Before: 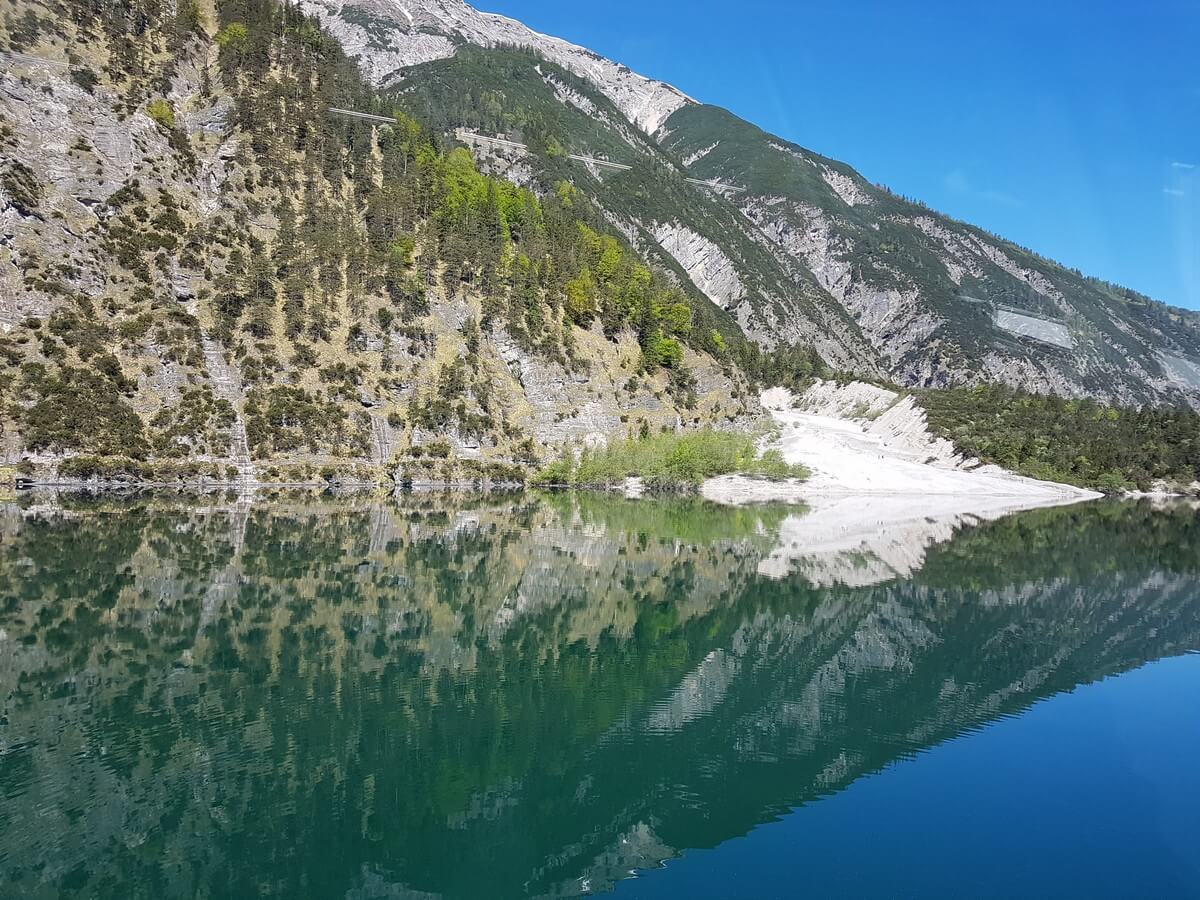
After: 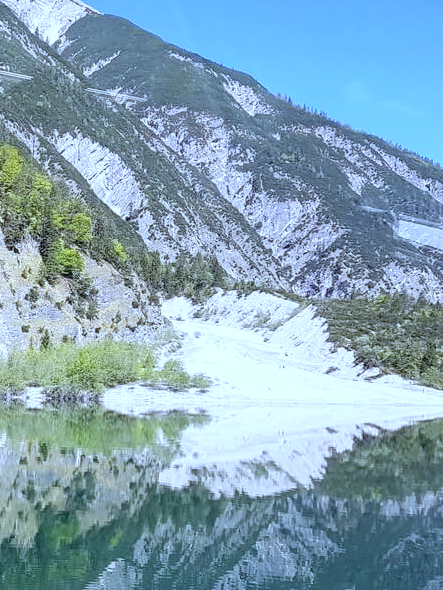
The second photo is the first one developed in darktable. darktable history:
white balance: red 0.871, blue 1.249
local contrast: on, module defaults
crop and rotate: left 49.936%, top 10.094%, right 13.136%, bottom 24.256%
contrast brightness saturation: contrast 0.14, brightness 0.21
